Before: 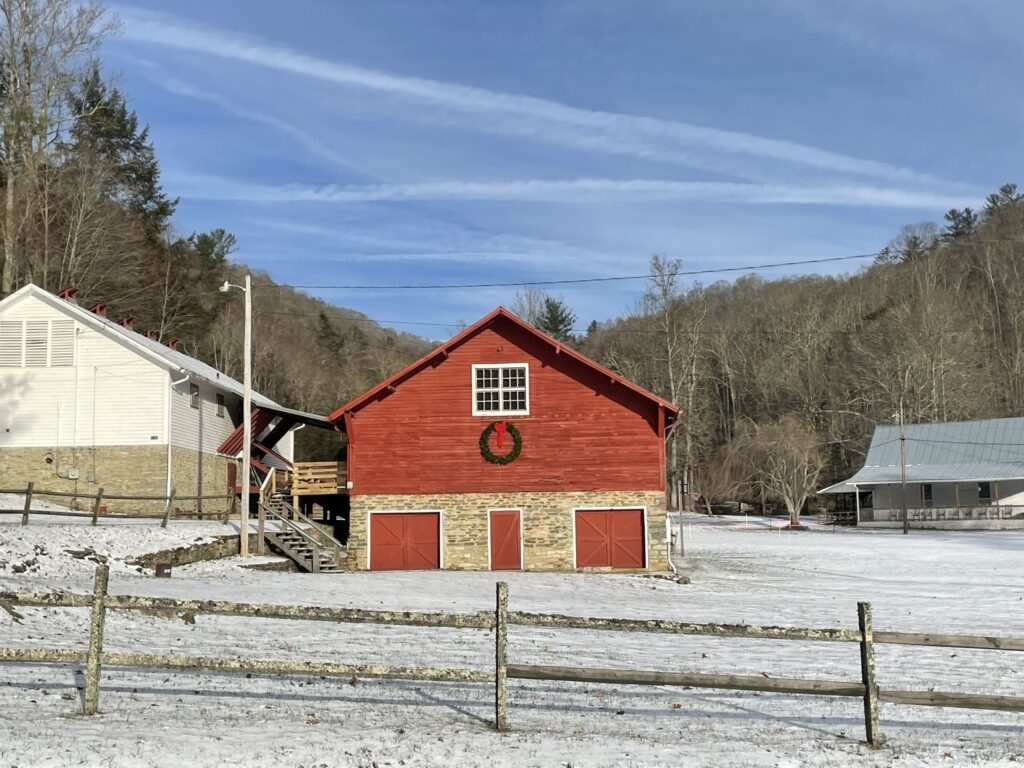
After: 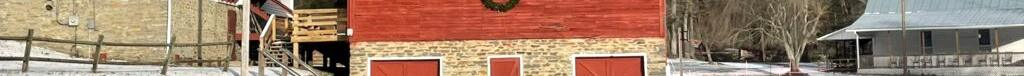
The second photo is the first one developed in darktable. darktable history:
shadows and highlights: radius 44.78, white point adjustment 6.64, compress 79.65%, highlights color adjustment 78.42%, soften with gaussian
crop and rotate: top 59.084%, bottom 30.916%
